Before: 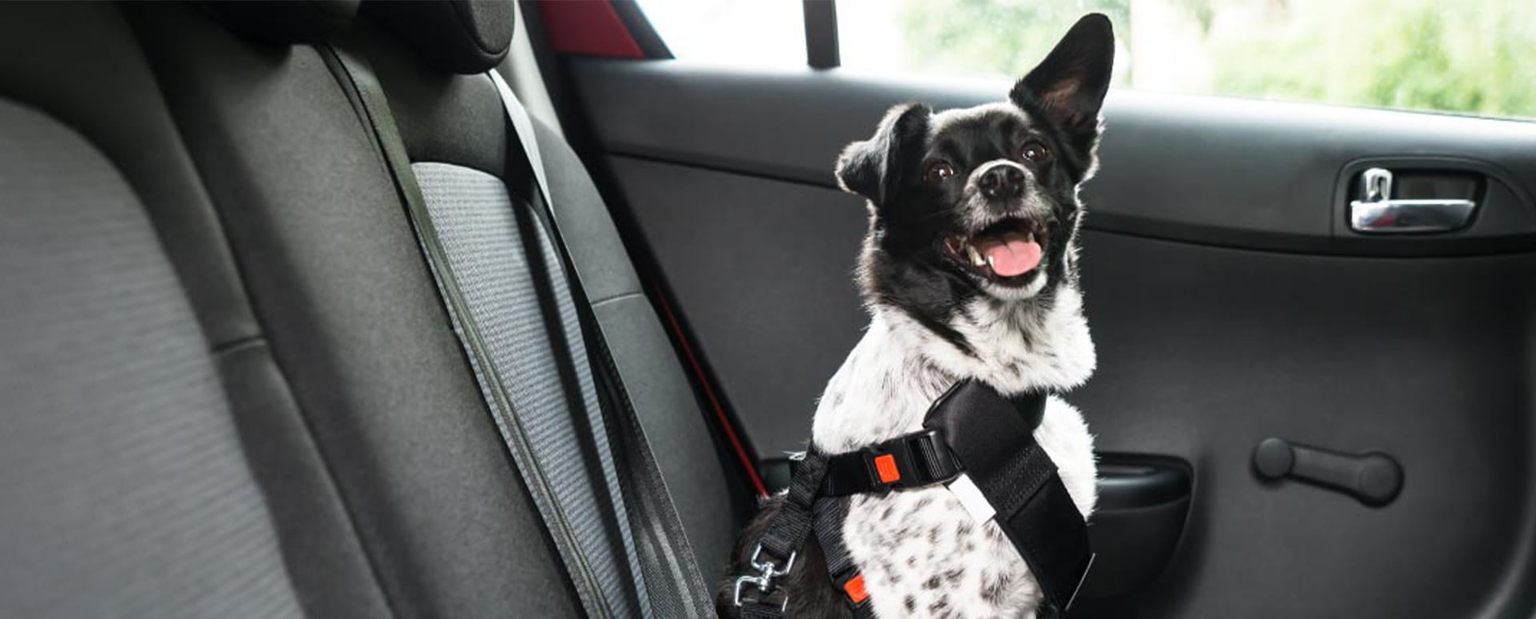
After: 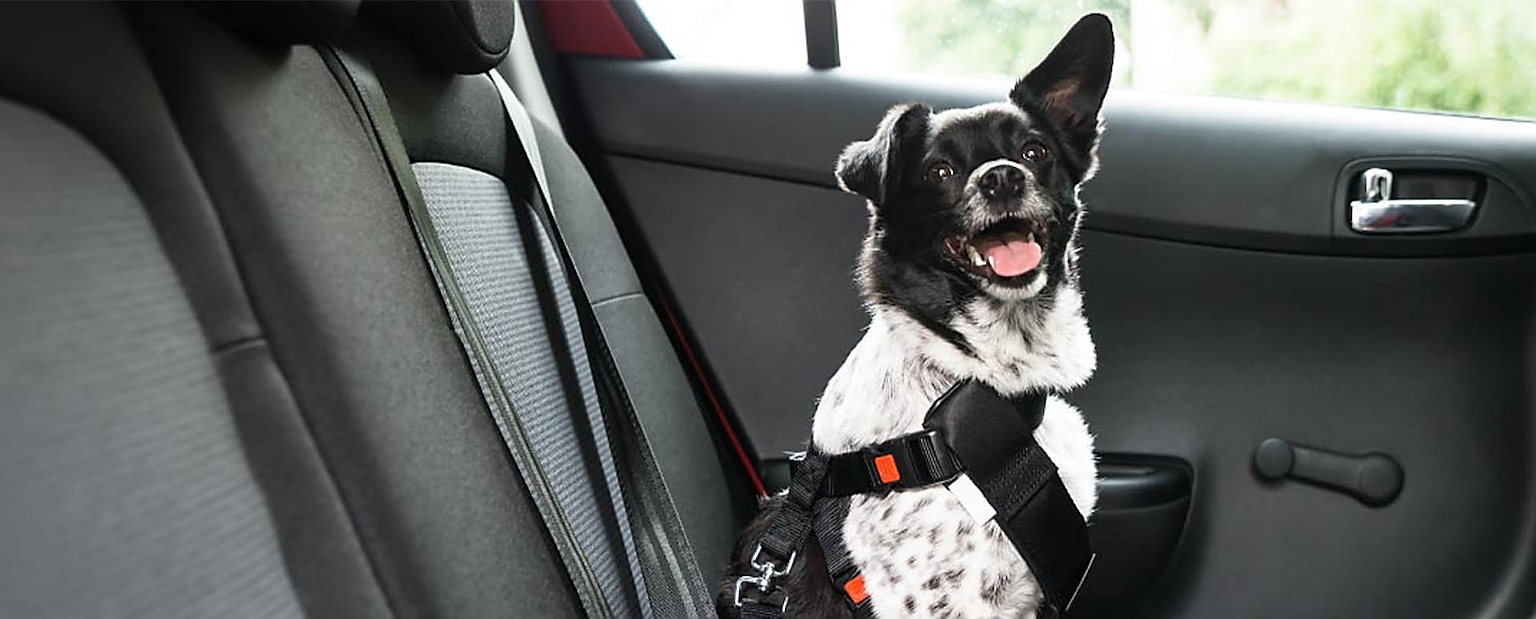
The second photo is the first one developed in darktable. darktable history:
exposure: compensate highlight preservation false
contrast brightness saturation: saturation -0.05
sharpen: radius 1.4, amount 1.25, threshold 0.7
